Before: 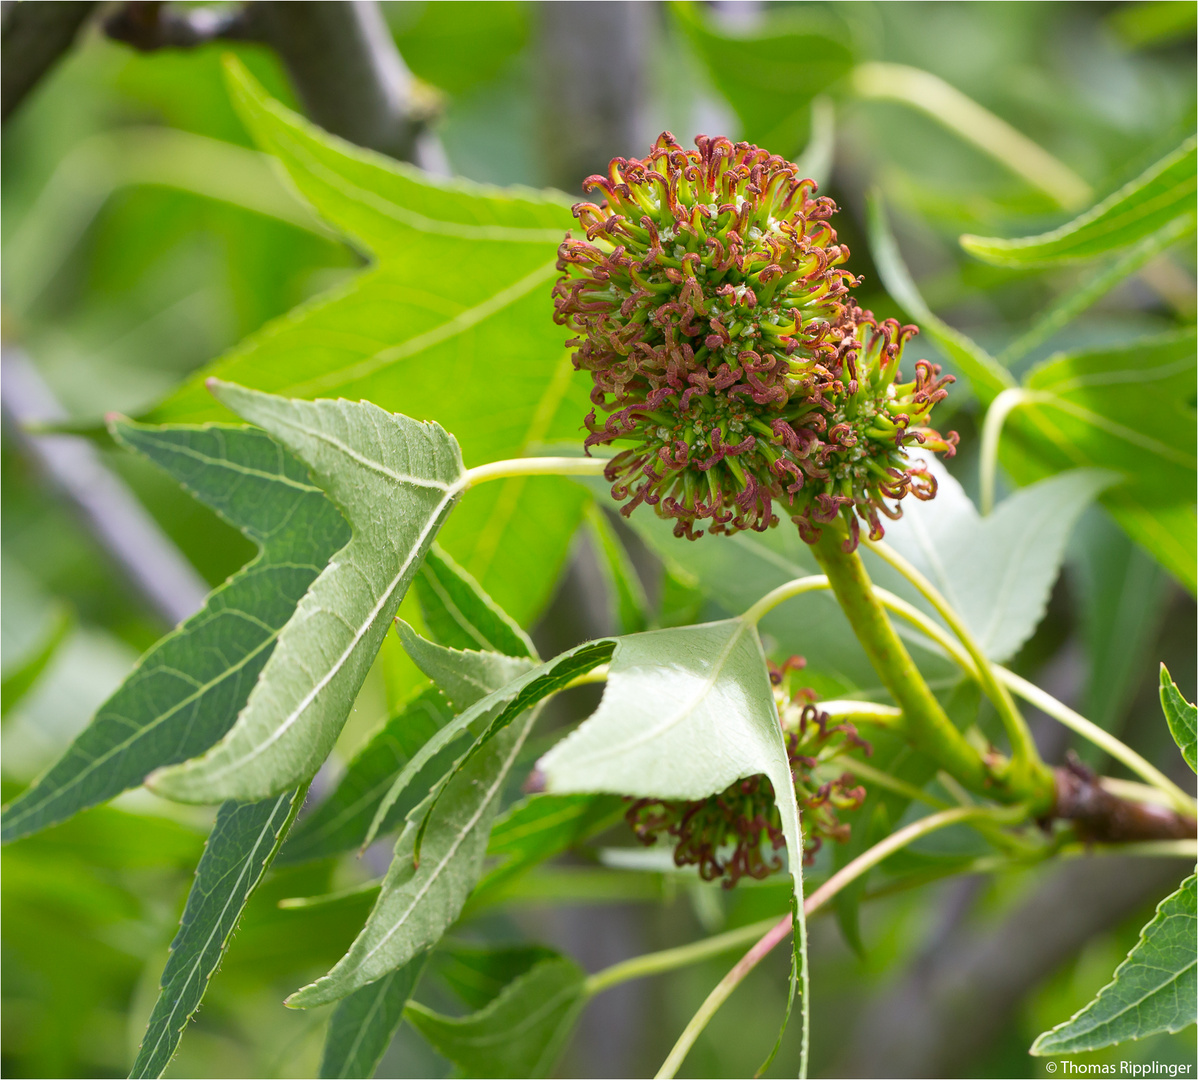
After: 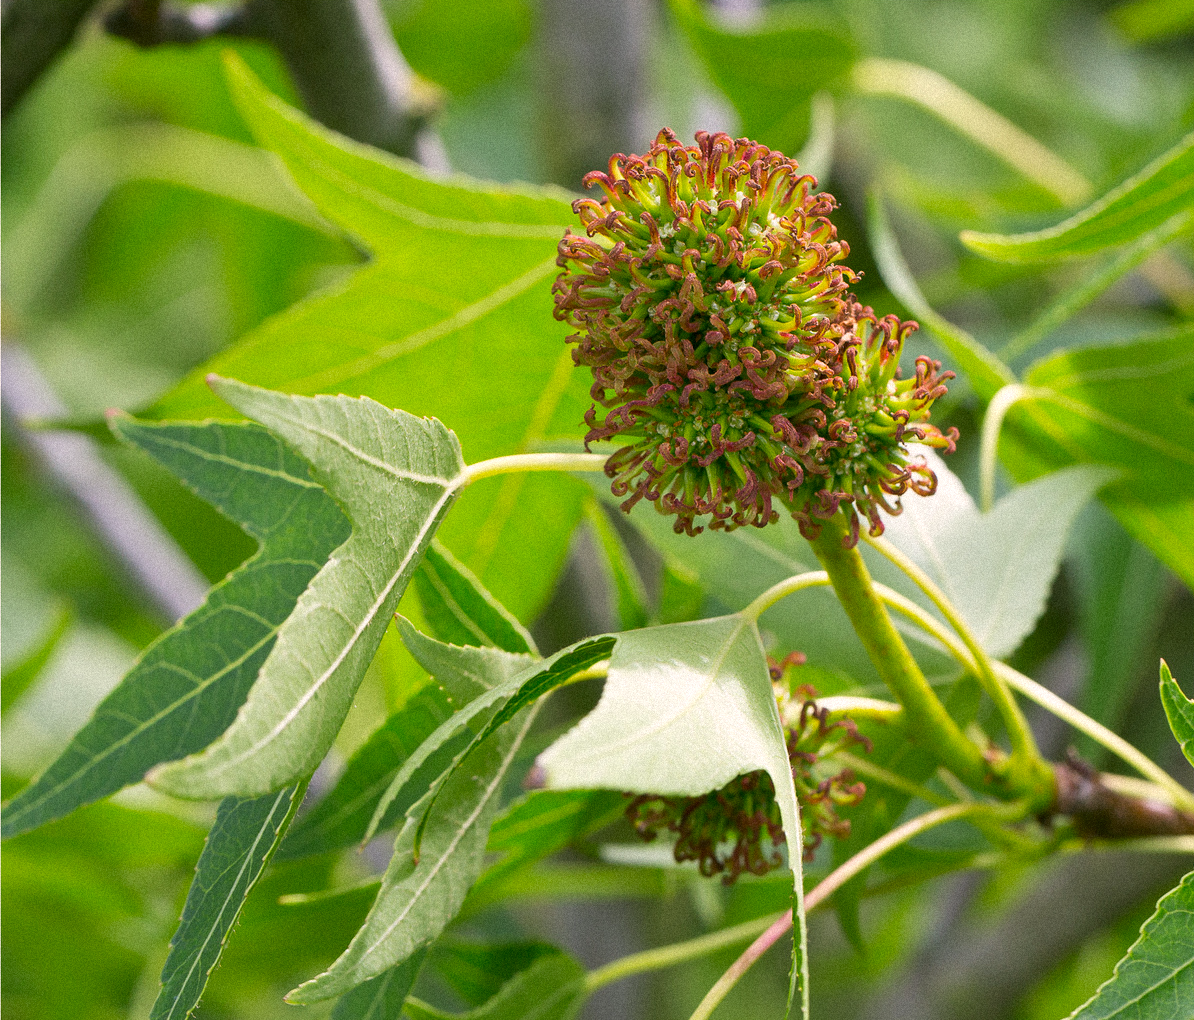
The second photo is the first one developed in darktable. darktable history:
crop: top 0.448%, right 0.264%, bottom 5.045%
color correction: highlights a* 4.02, highlights b* 4.98, shadows a* -7.55, shadows b* 4.98
grain: mid-tones bias 0%
